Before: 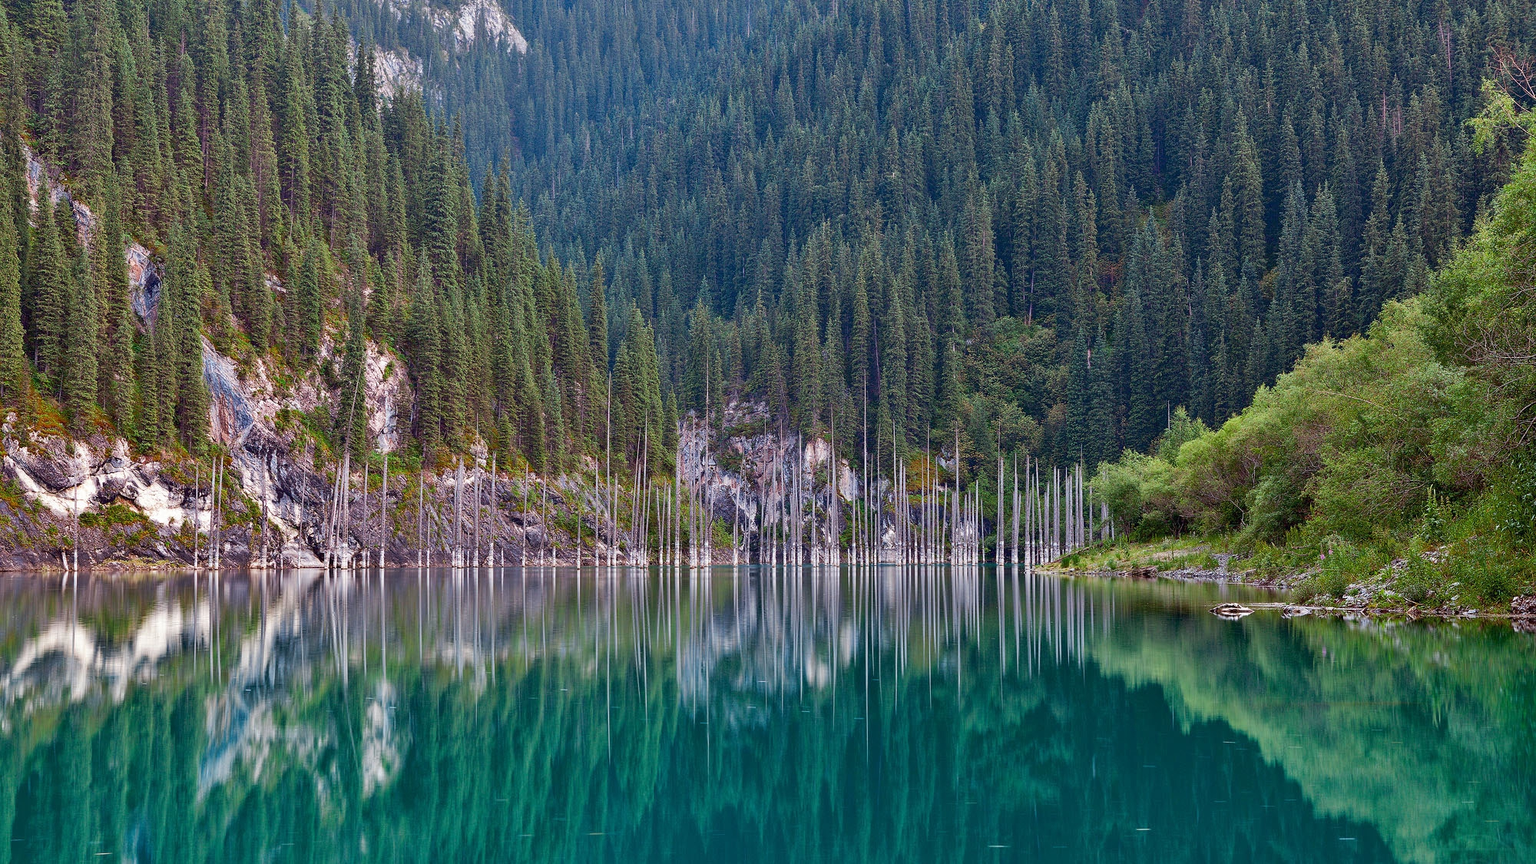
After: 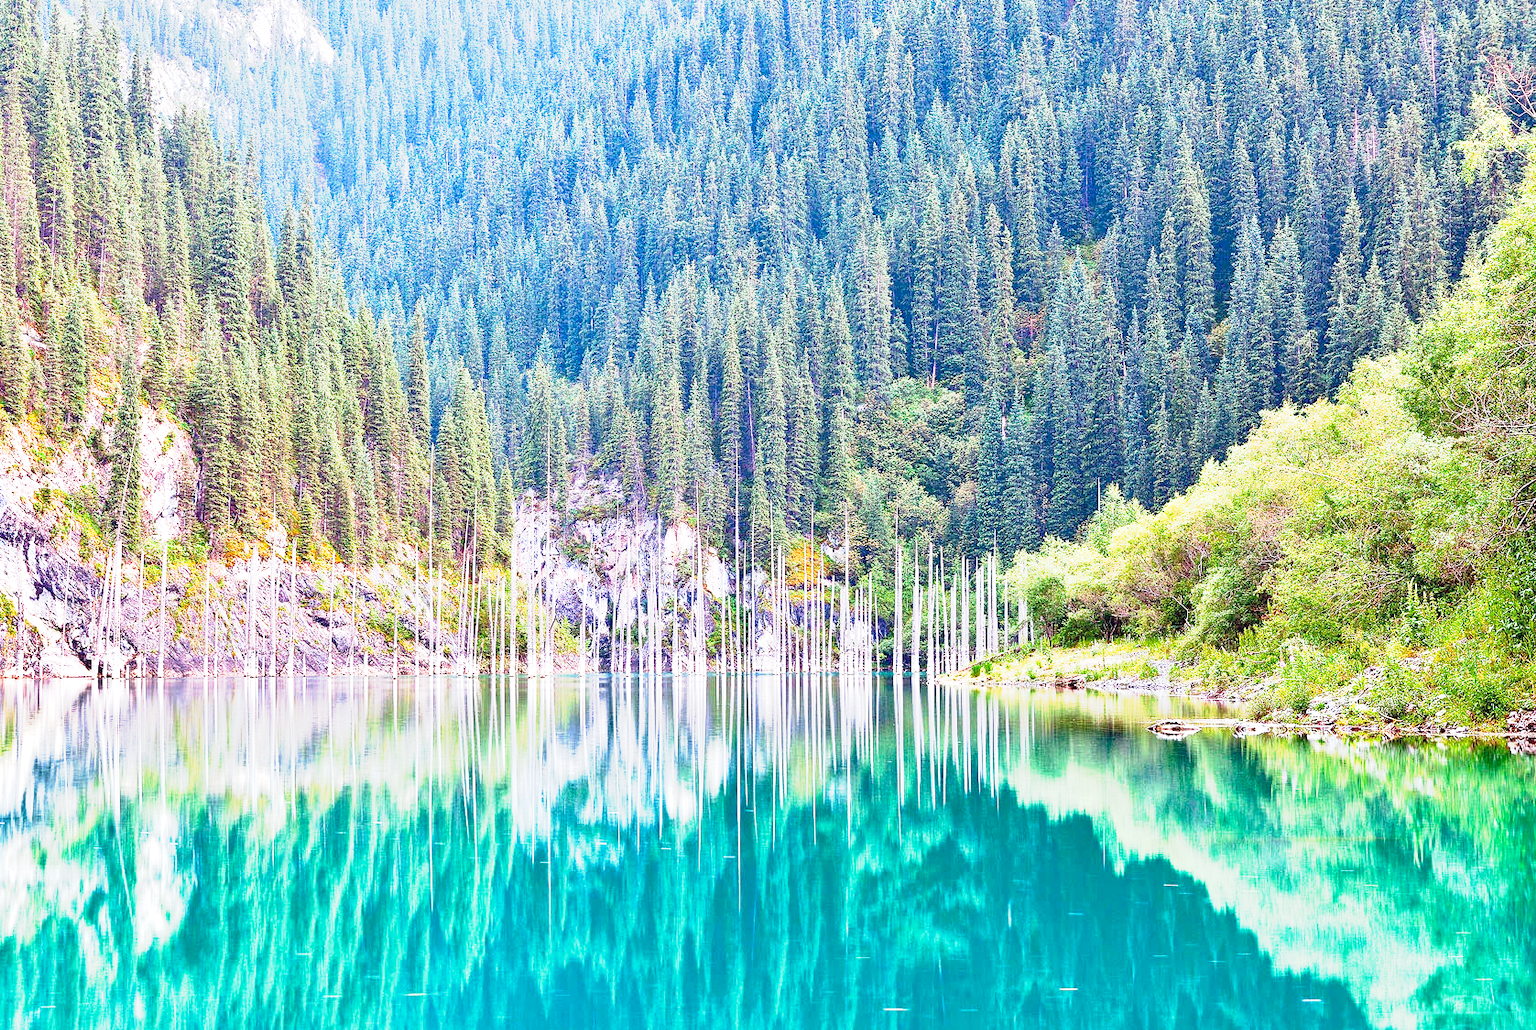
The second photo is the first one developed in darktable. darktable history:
tone curve: curves: ch0 [(0, 0) (0.003, 0.005) (0.011, 0.018) (0.025, 0.041) (0.044, 0.072) (0.069, 0.113) (0.1, 0.163) (0.136, 0.221) (0.177, 0.289) (0.224, 0.366) (0.277, 0.452) (0.335, 0.546) (0.399, 0.65) (0.468, 0.763) (0.543, 0.885) (0.623, 0.93) (0.709, 0.946) (0.801, 0.963) (0.898, 0.981) (1, 1)], preserve colors none
exposure: exposure 0.95 EV, compensate highlight preservation false
crop: left 16.145%
